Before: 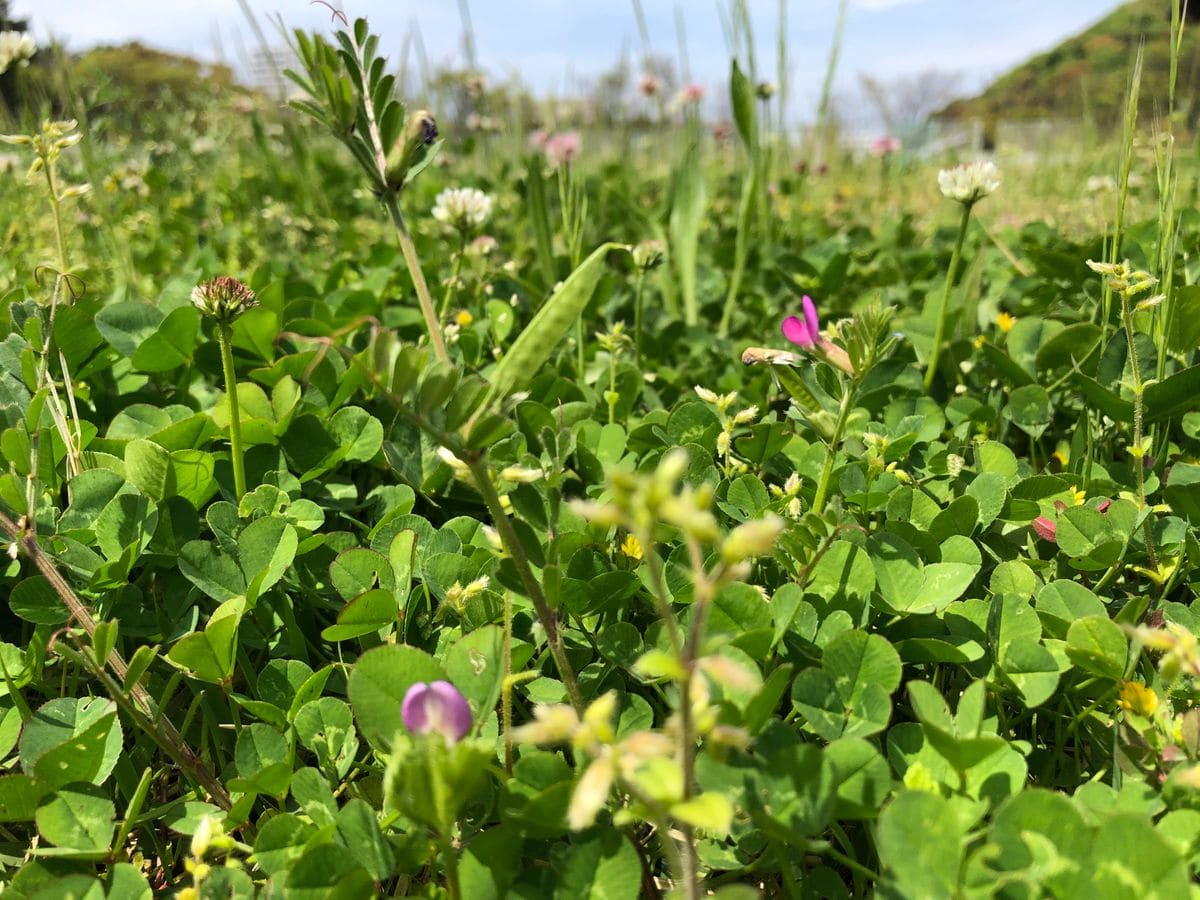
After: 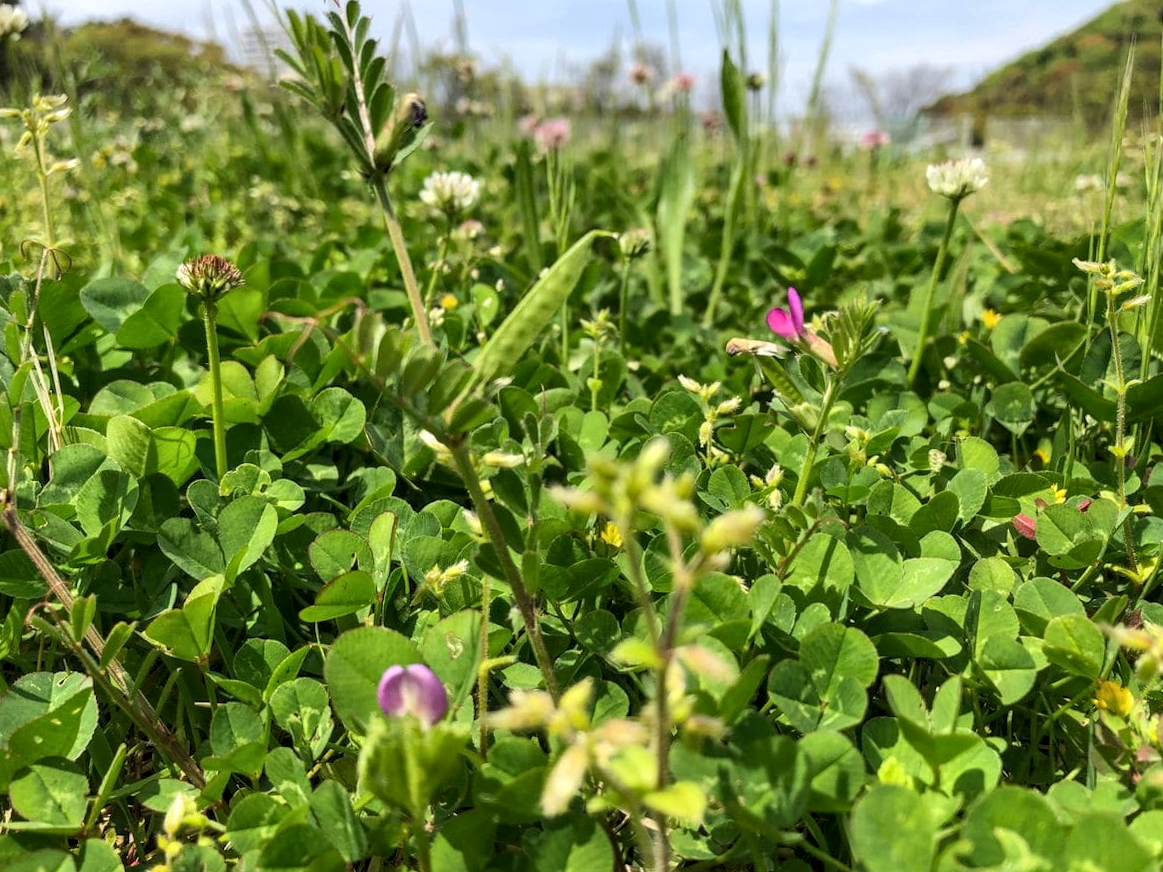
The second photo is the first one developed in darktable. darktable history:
local contrast: on, module defaults
crop and rotate: angle -1.35°
